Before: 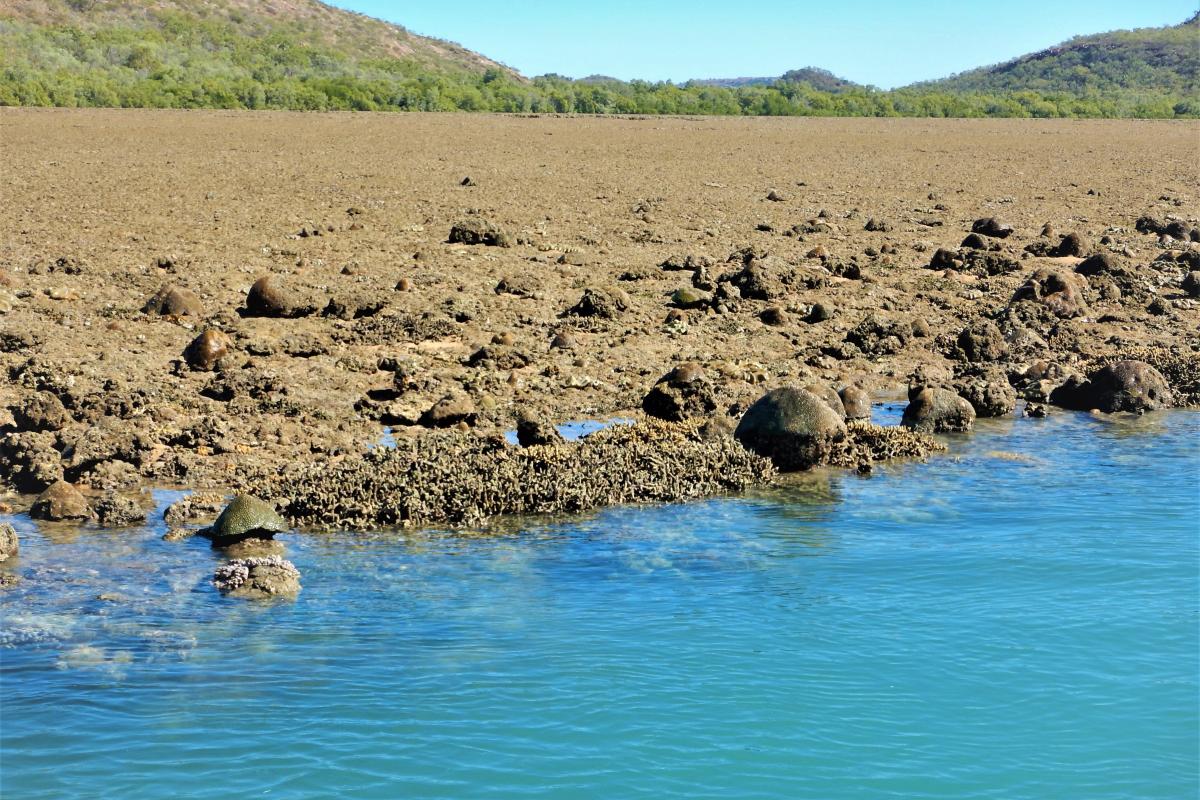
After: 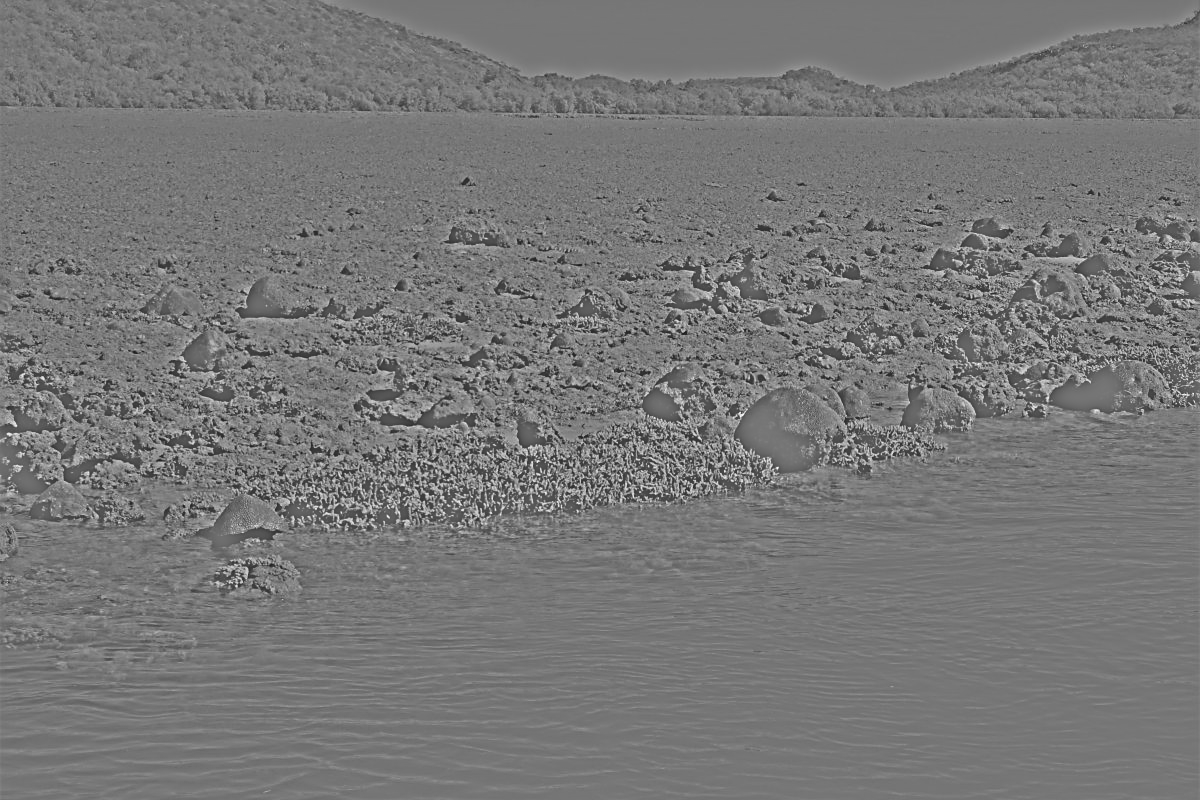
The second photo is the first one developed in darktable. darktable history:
color zones: curves: ch0 [(0, 0.613) (0.01, 0.613) (0.245, 0.448) (0.498, 0.529) (0.642, 0.665) (0.879, 0.777) (0.99, 0.613)]; ch1 [(0, 0.035) (0.121, 0.189) (0.259, 0.197) (0.415, 0.061) (0.589, 0.022) (0.732, 0.022) (0.857, 0.026) (0.991, 0.053)]
highpass: sharpness 25.84%, contrast boost 14.94%
shadows and highlights: shadows -90, highlights 90, soften with gaussian
exposure: black level correction -0.015, compensate highlight preservation false
sharpen: on, module defaults
